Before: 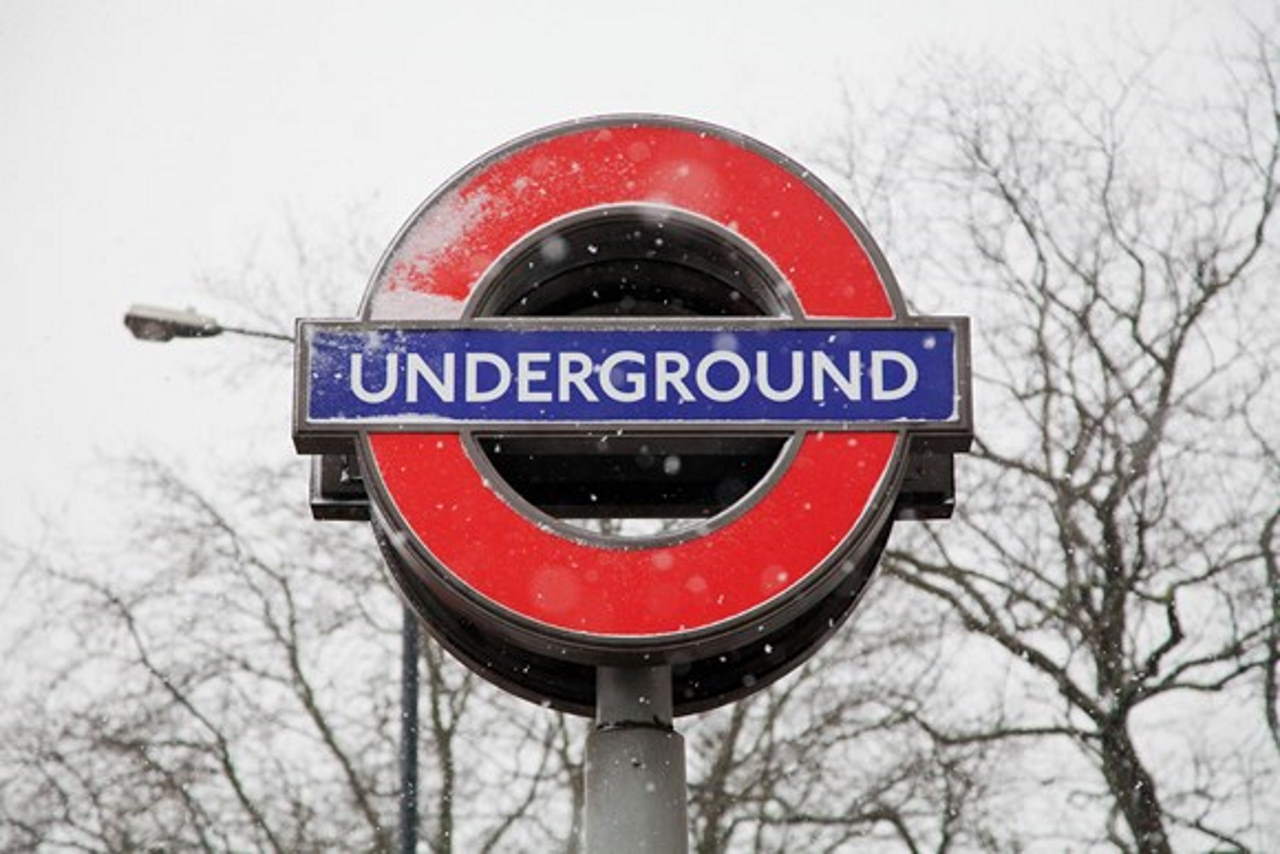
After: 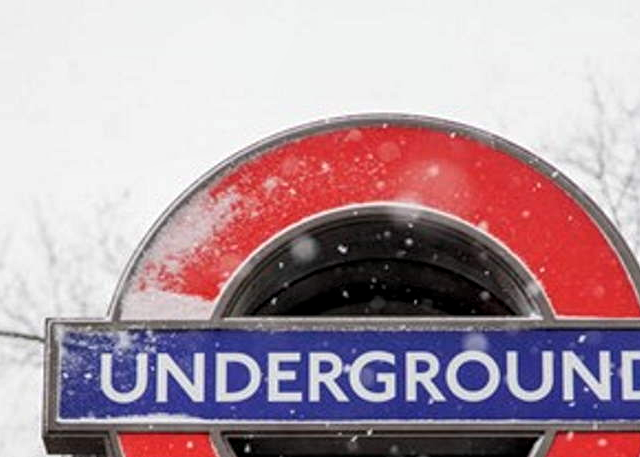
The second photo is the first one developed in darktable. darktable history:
local contrast: detail 130%
crop: left 19.556%, right 30.401%, bottom 46.458%
